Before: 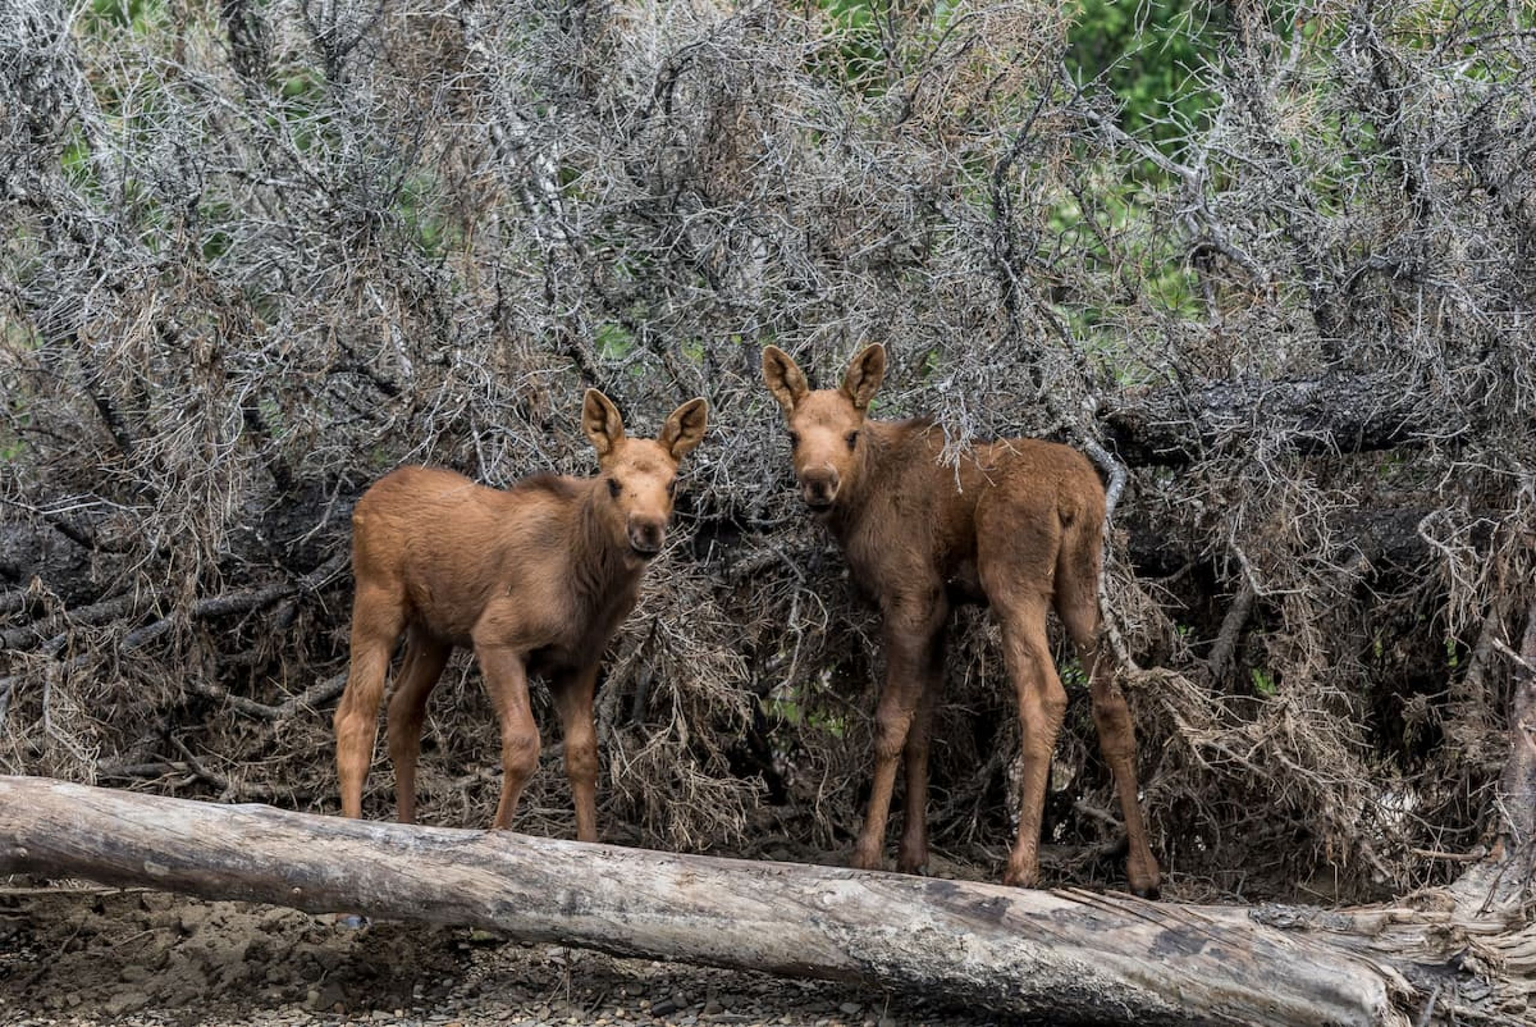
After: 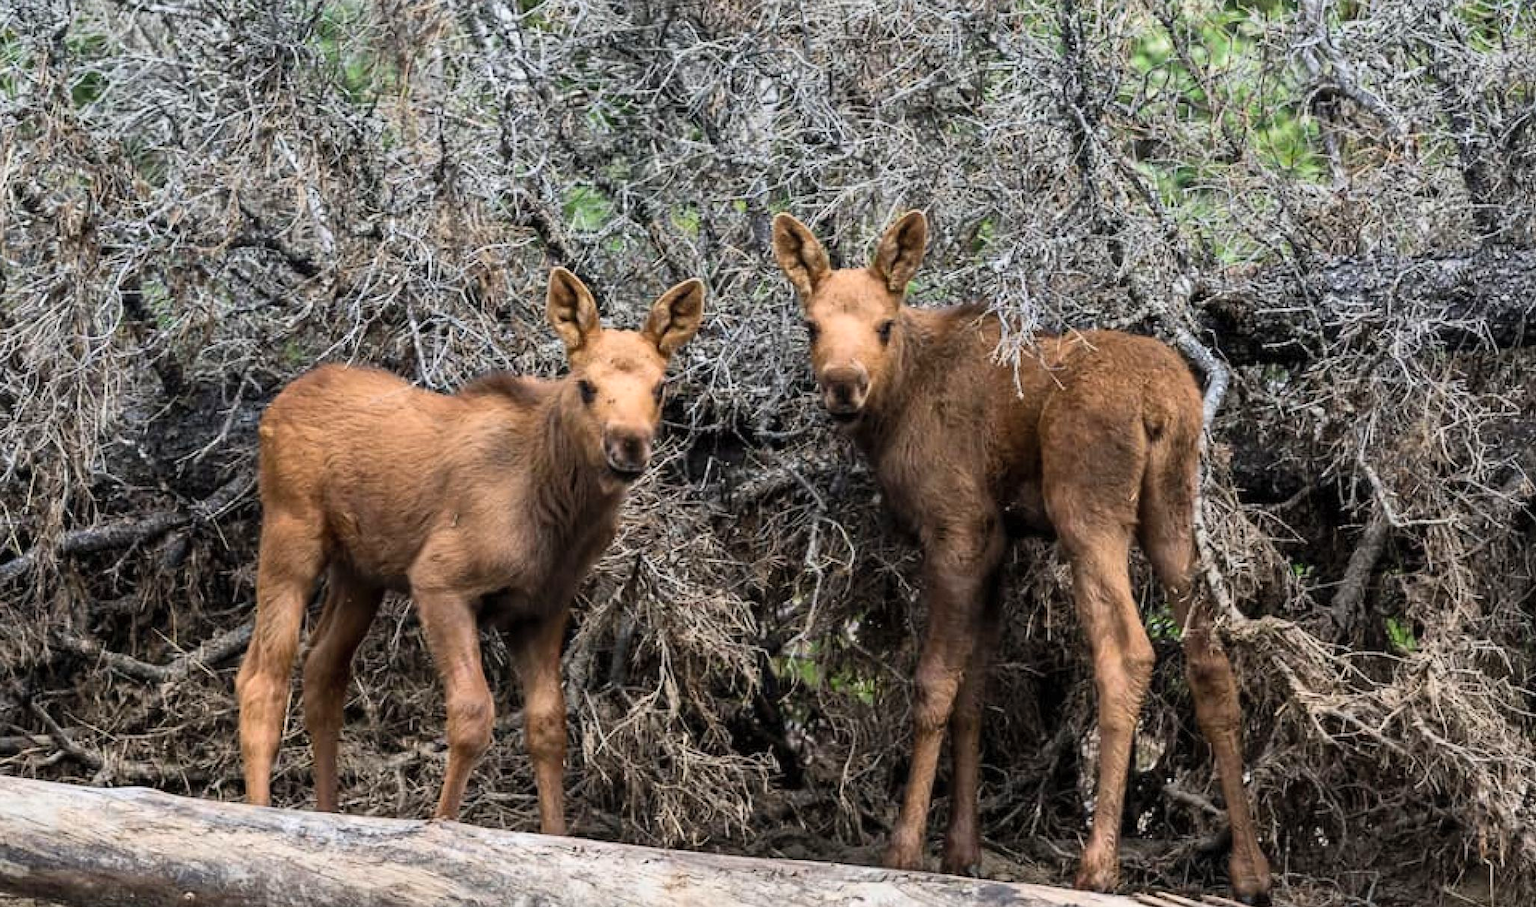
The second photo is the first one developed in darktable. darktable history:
crop: left 9.512%, top 17.07%, right 10.676%, bottom 12.356%
contrast brightness saturation: contrast 0.198, brightness 0.167, saturation 0.224
